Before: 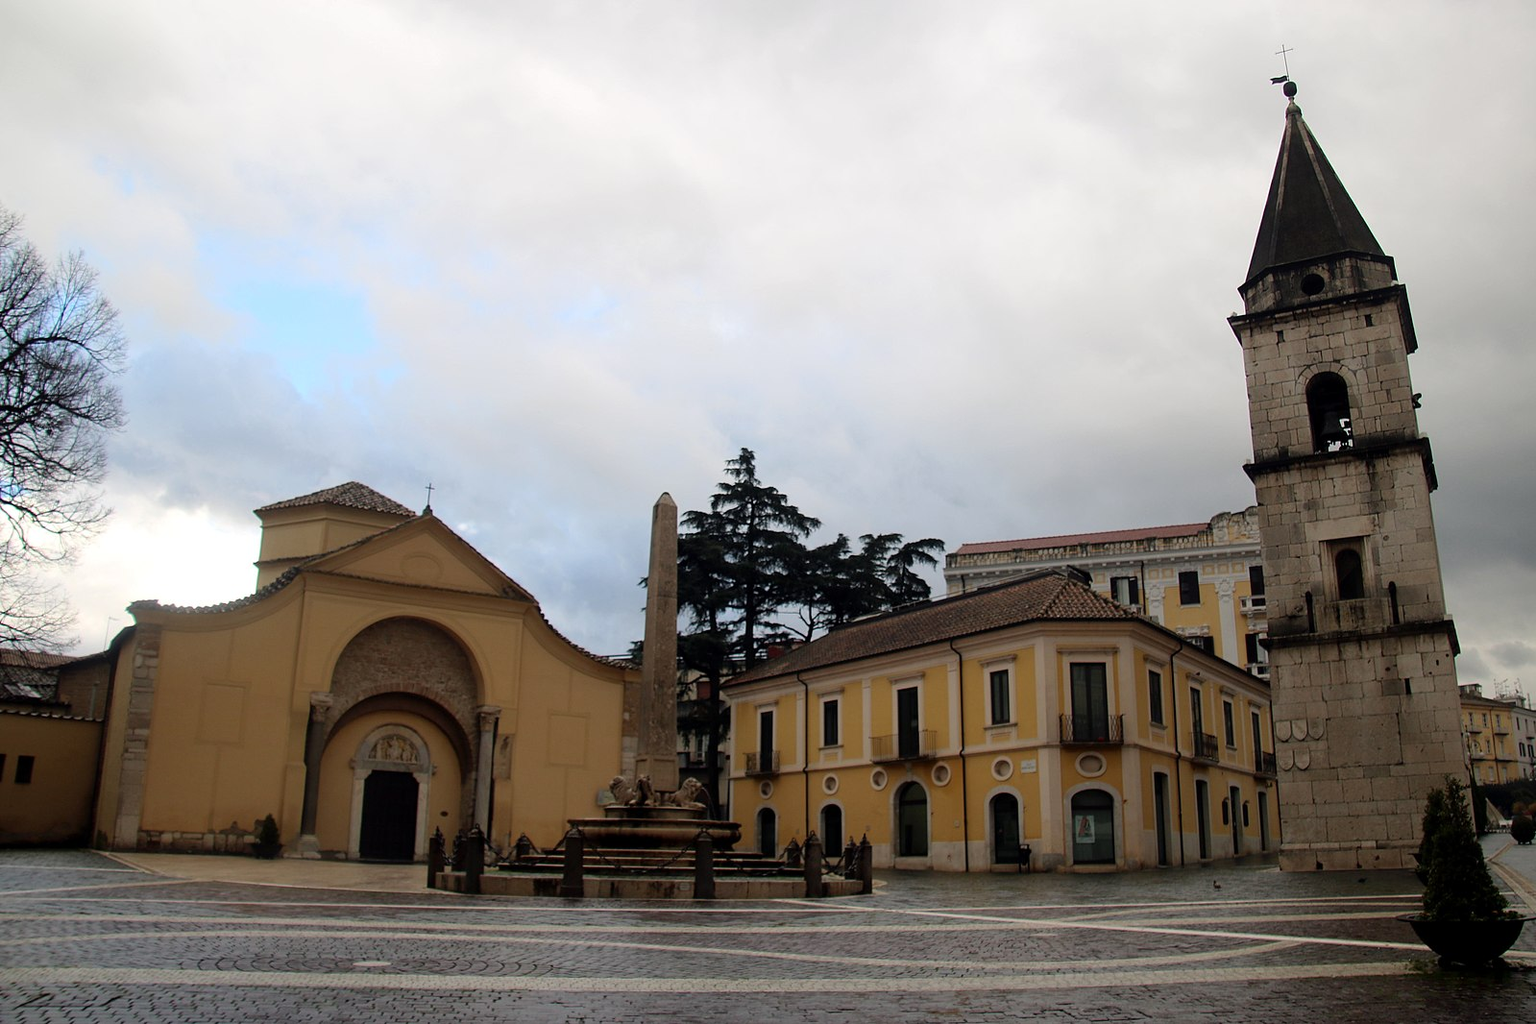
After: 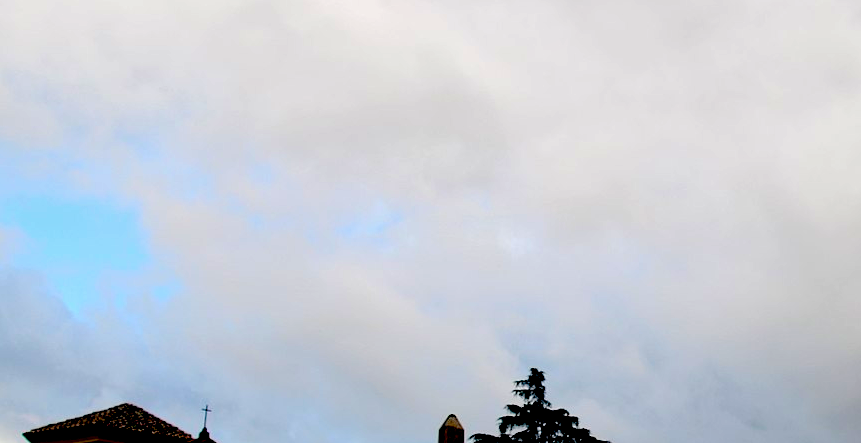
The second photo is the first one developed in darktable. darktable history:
crop: left 15.088%, top 9.206%, right 30.65%, bottom 49.157%
shadows and highlights: shadows 29.4, highlights -29.19, low approximation 0.01, soften with gaussian
exposure: black level correction 0.099, exposure -0.083 EV, compensate highlight preservation false
color balance rgb: power › hue 71.16°, linear chroma grading › global chroma 8.917%, perceptual saturation grading › global saturation 31.048%
